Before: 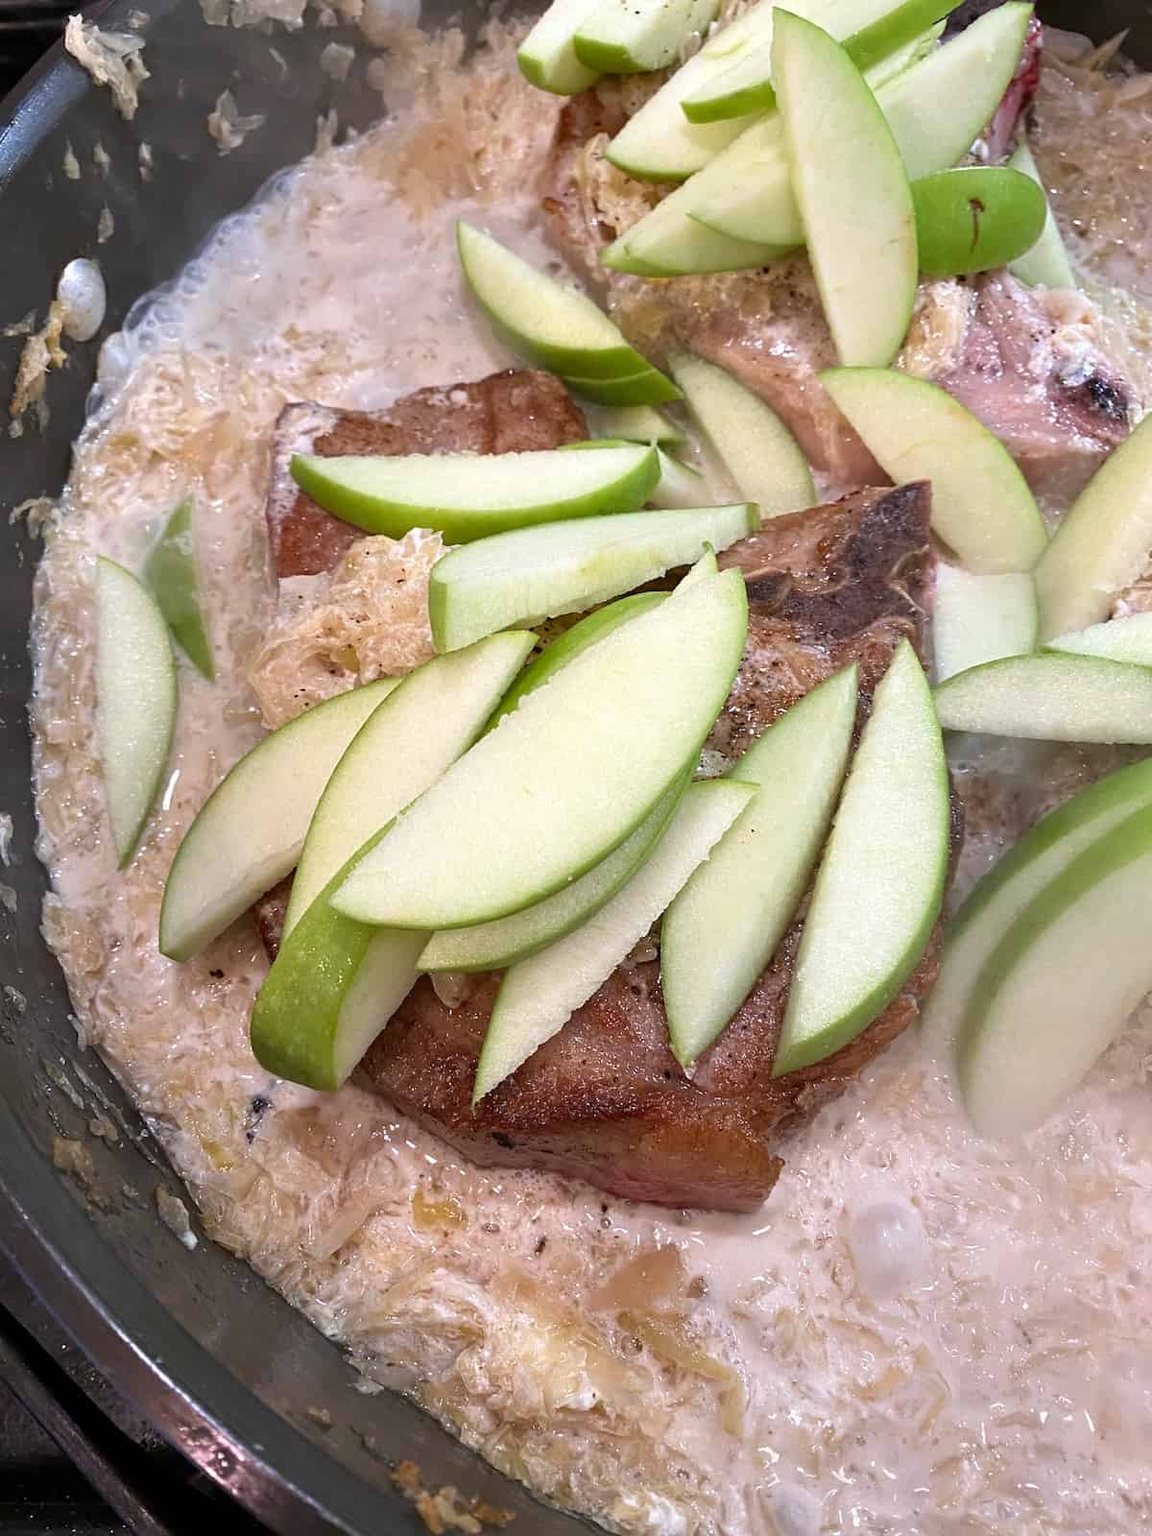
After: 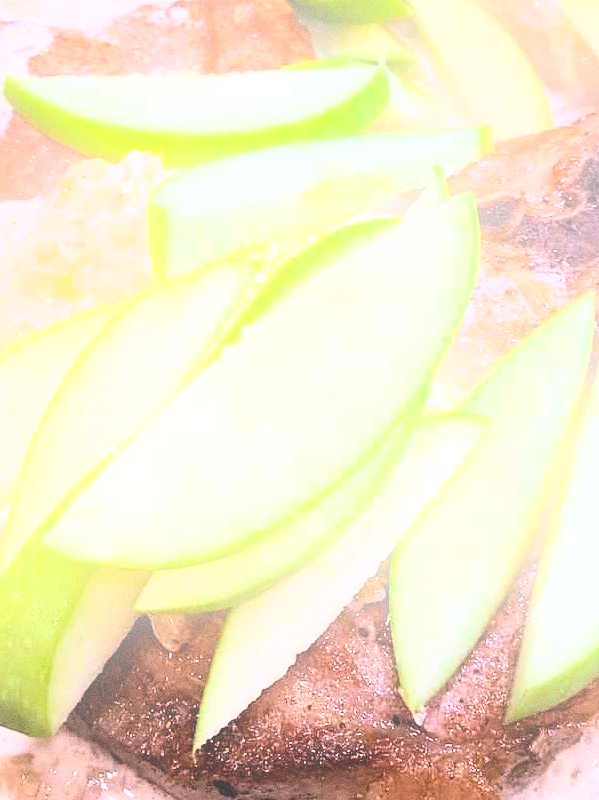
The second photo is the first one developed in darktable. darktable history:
grain: coarseness 8.68 ISO, strength 31.94%
white balance: red 1, blue 1
crop: left 25%, top 25%, right 25%, bottom 25%
bloom: on, module defaults
color calibration: illuminant as shot in camera, x 0.358, y 0.373, temperature 4628.91 K
rgb curve: curves: ch0 [(0, 0) (0.21, 0.15) (0.24, 0.21) (0.5, 0.75) (0.75, 0.96) (0.89, 0.99) (1, 1)]; ch1 [(0, 0.02) (0.21, 0.13) (0.25, 0.2) (0.5, 0.67) (0.75, 0.9) (0.89, 0.97) (1, 1)]; ch2 [(0, 0.02) (0.21, 0.13) (0.25, 0.2) (0.5, 0.67) (0.75, 0.9) (0.89, 0.97) (1, 1)], compensate middle gray true
